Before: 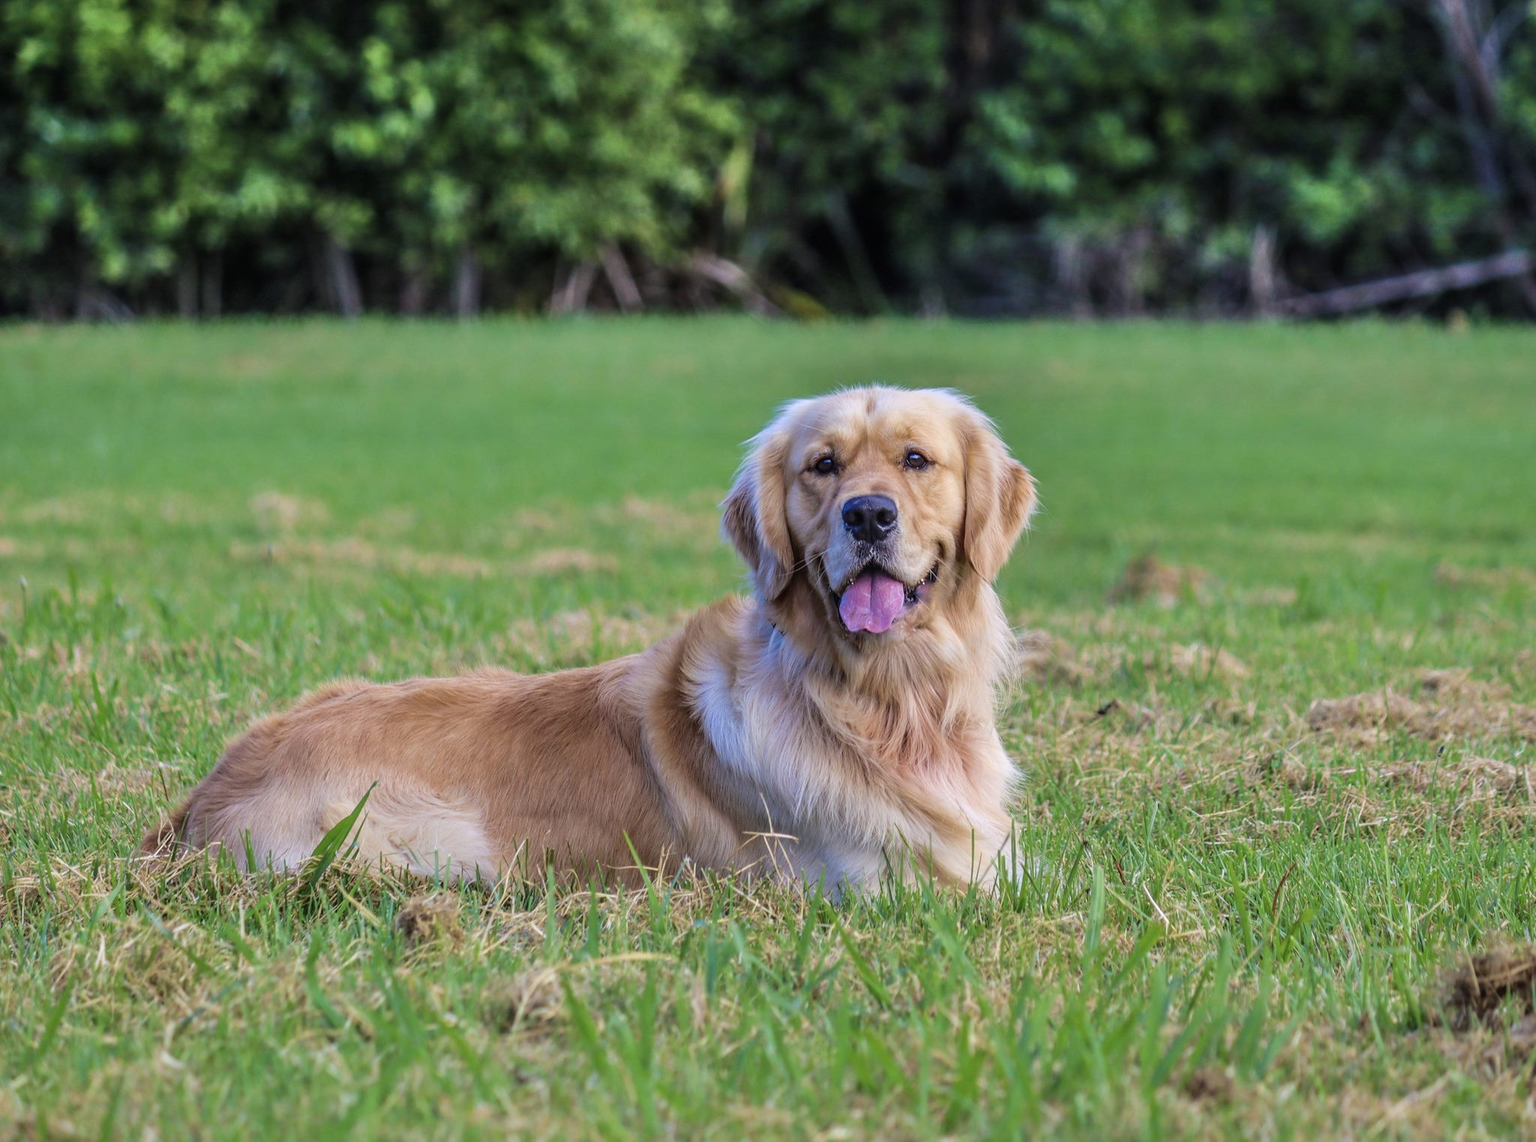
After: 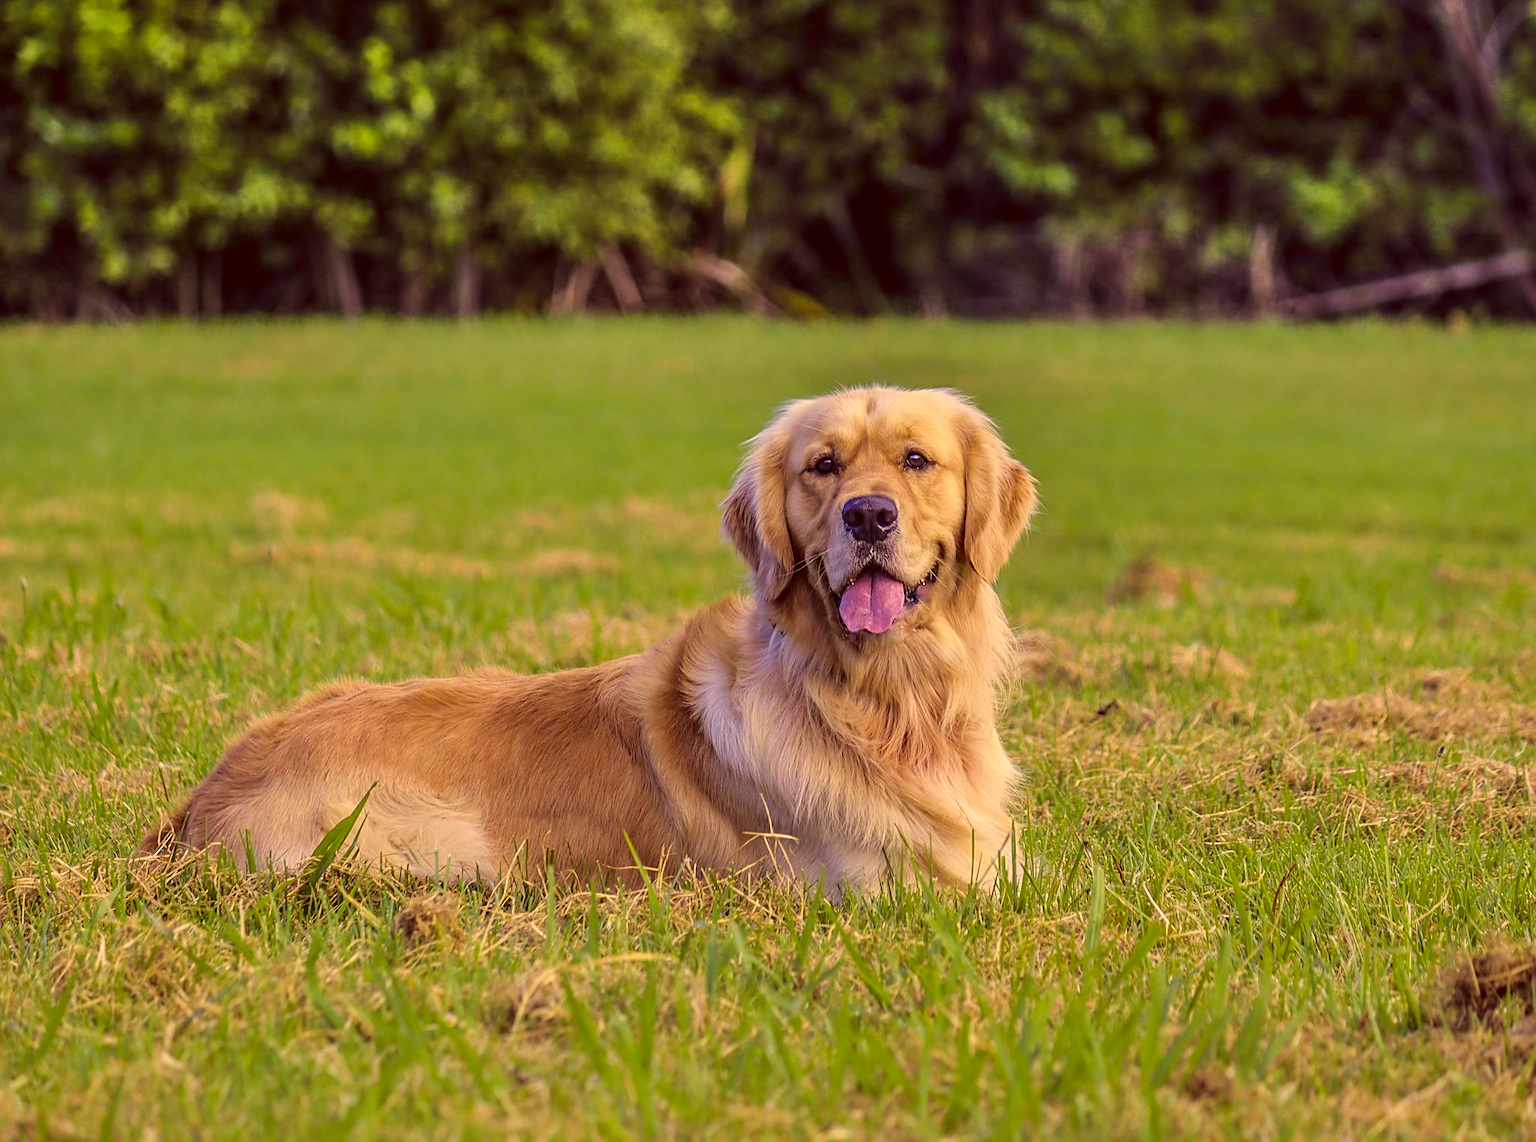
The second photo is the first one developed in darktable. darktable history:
color correction: highlights a* 10.08, highlights b* 39.36, shadows a* 14.88, shadows b* 3.25
sharpen: on, module defaults
